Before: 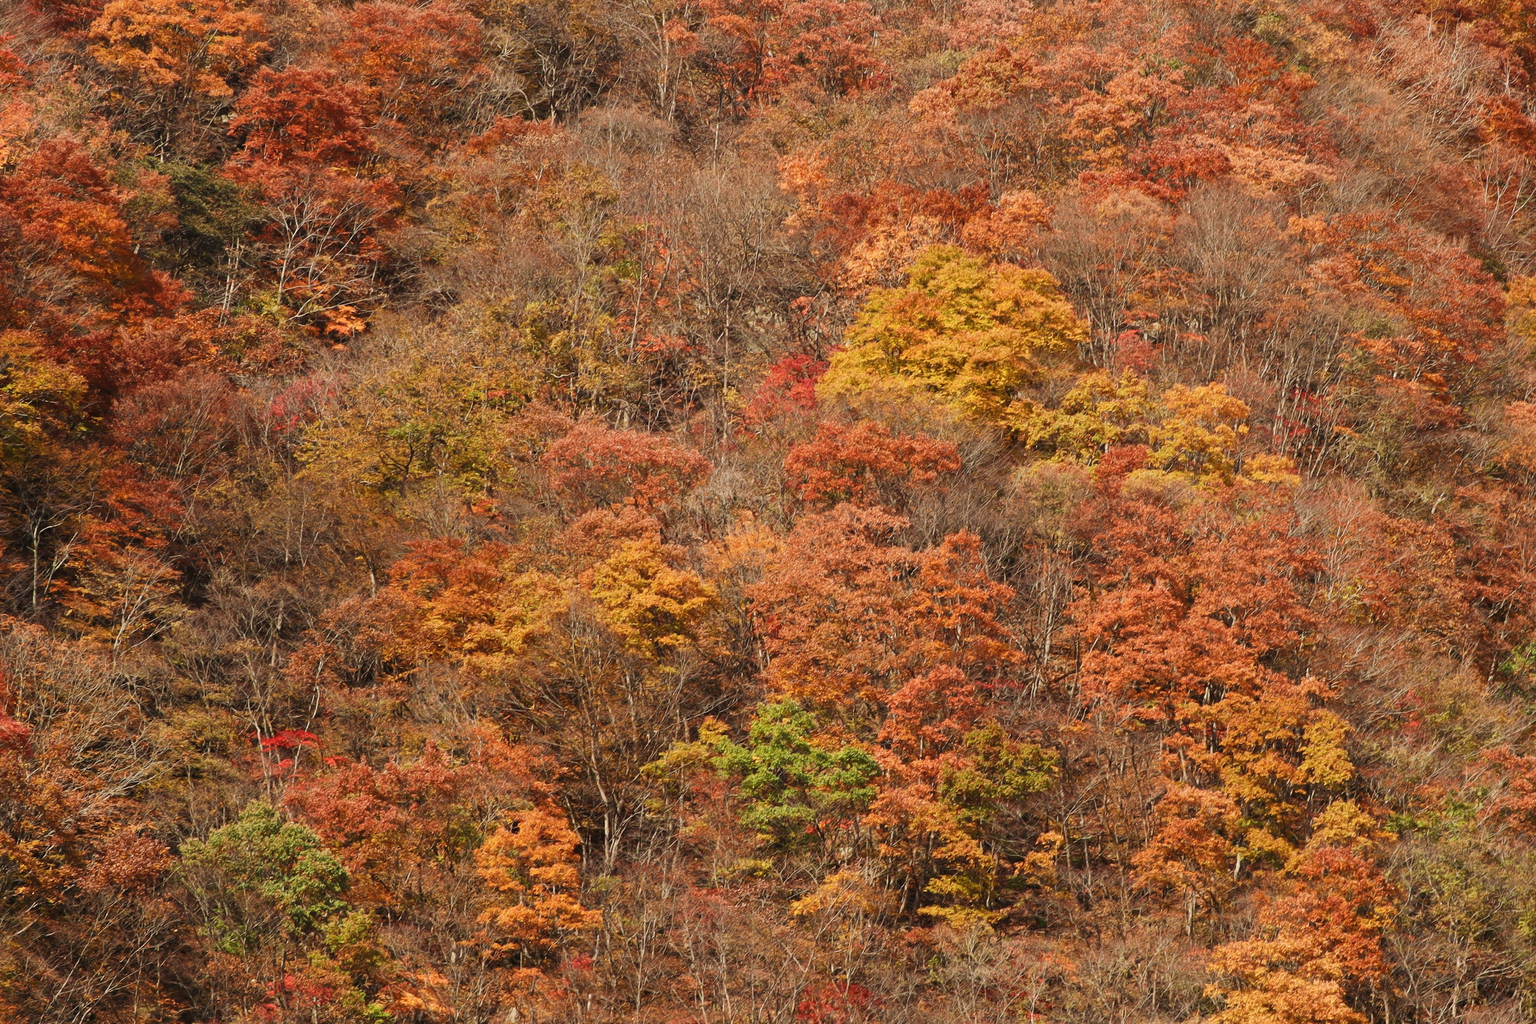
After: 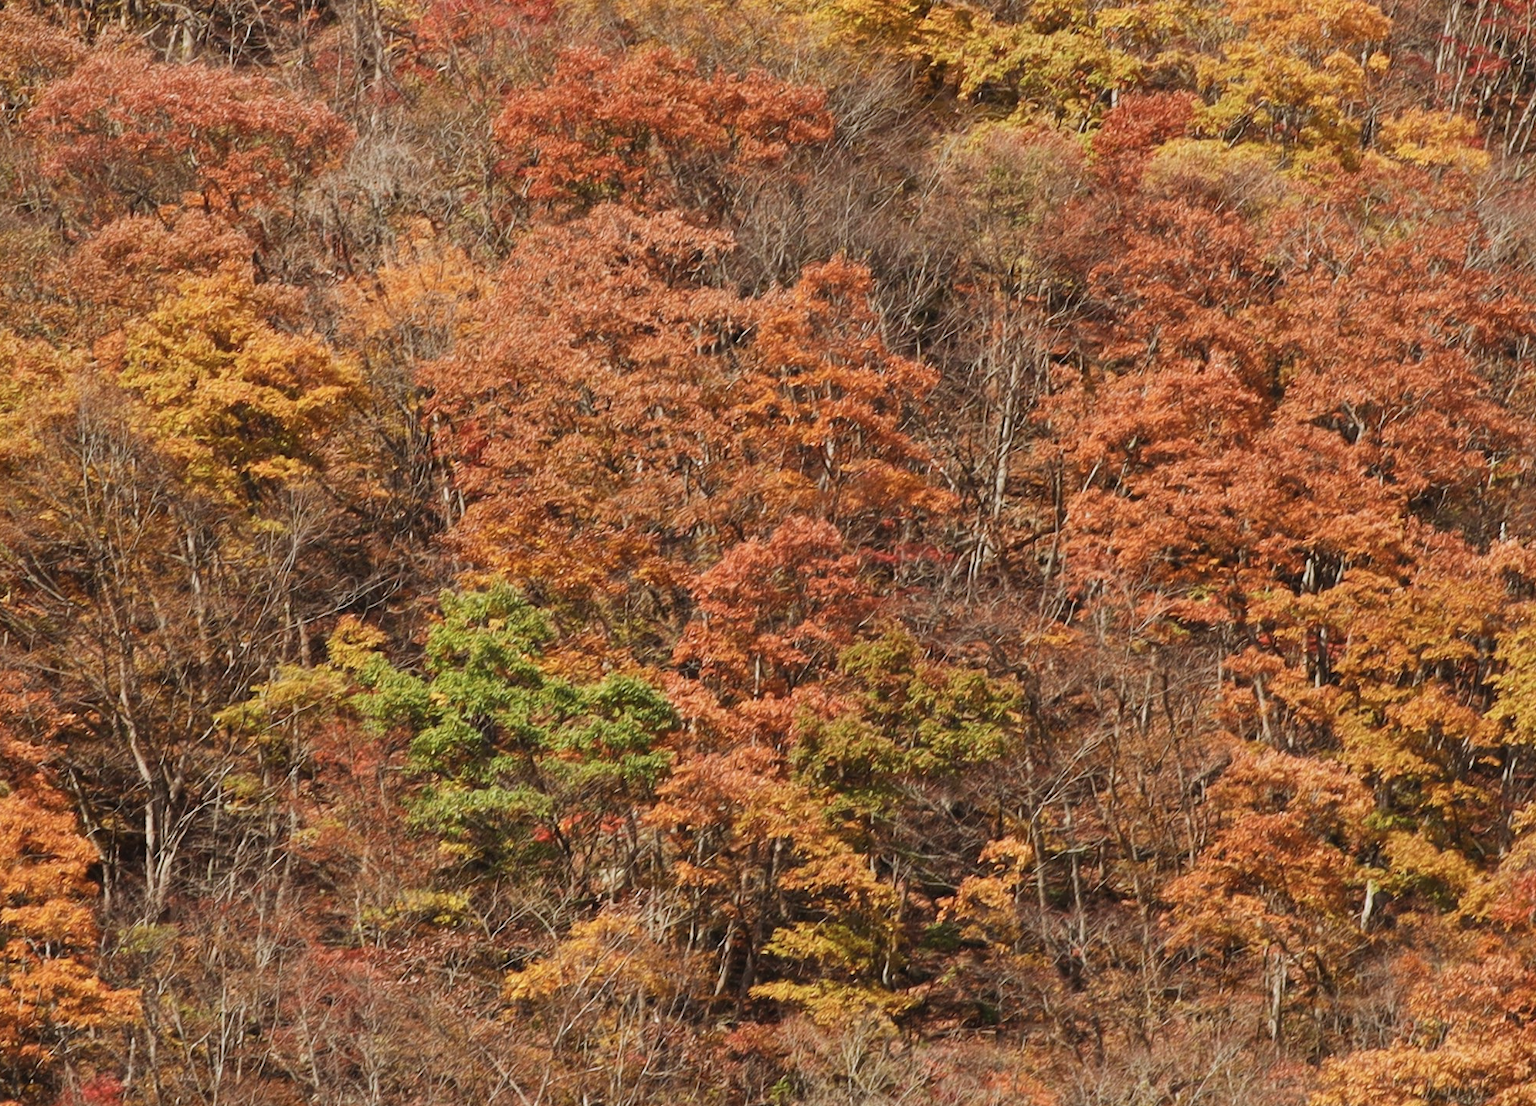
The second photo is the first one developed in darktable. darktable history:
crop: left 34.479%, top 38.822%, right 13.718%, bottom 5.172%
white balance: red 0.974, blue 1.044
shadows and highlights: soften with gaussian
contrast brightness saturation: saturation -0.1
